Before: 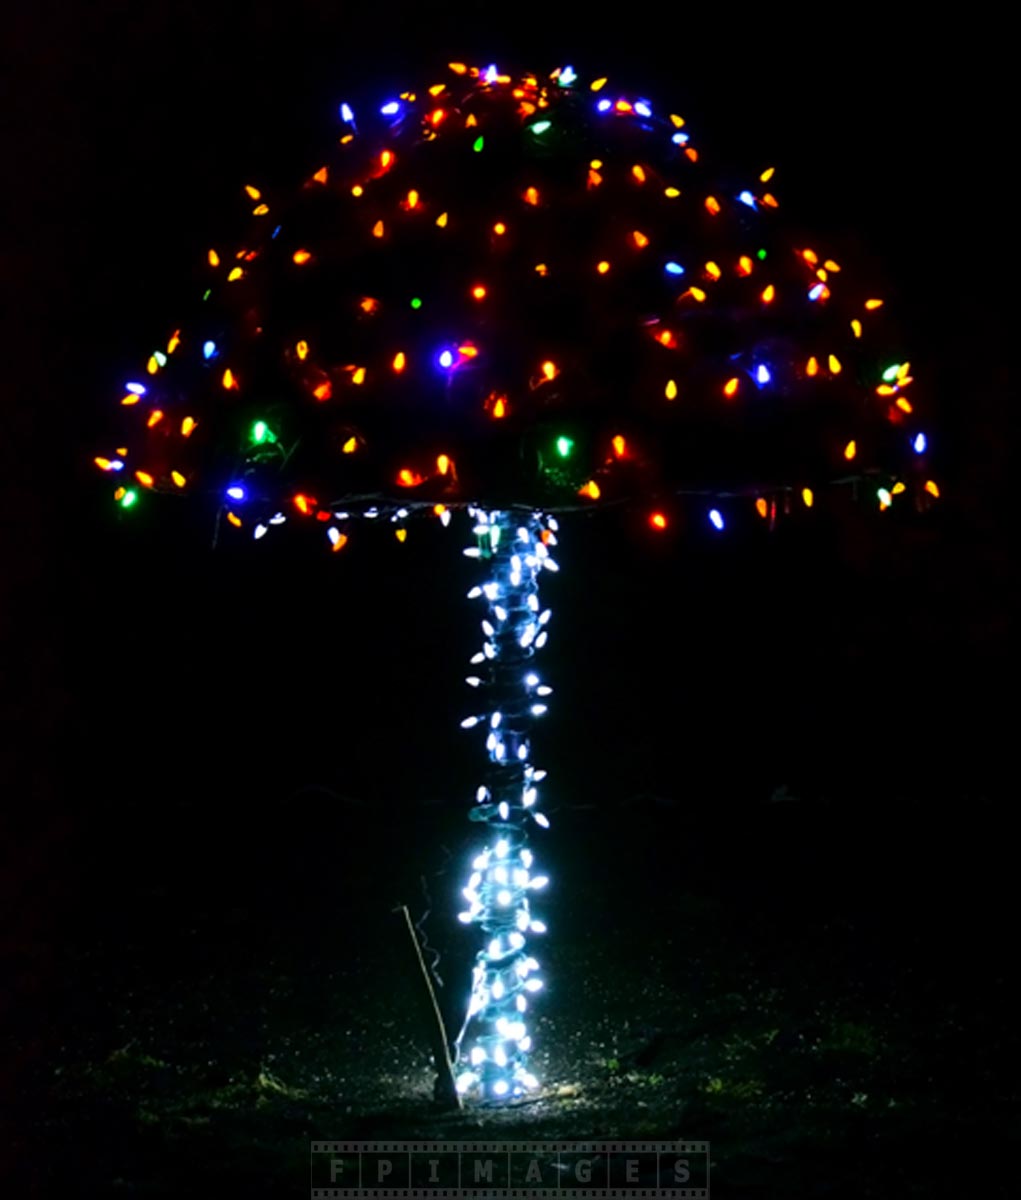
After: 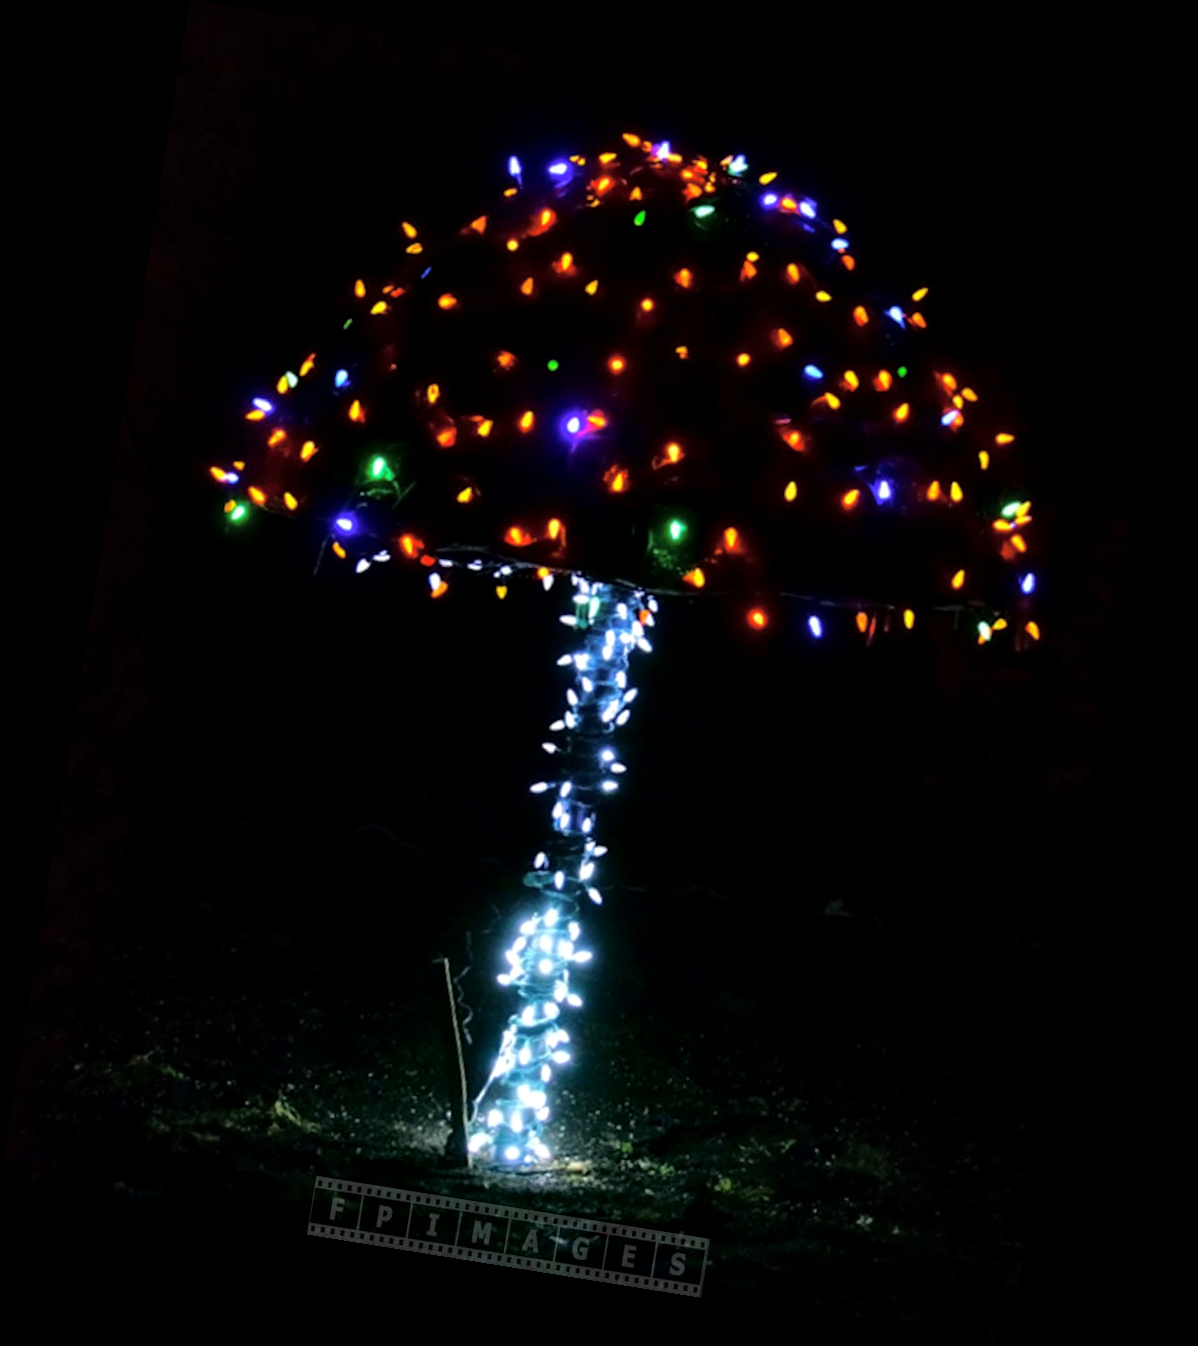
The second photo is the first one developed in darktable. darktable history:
local contrast: mode bilateral grid, contrast 25, coarseness 60, detail 151%, midtone range 0.2
rotate and perspective: rotation 9.12°, automatic cropping off
